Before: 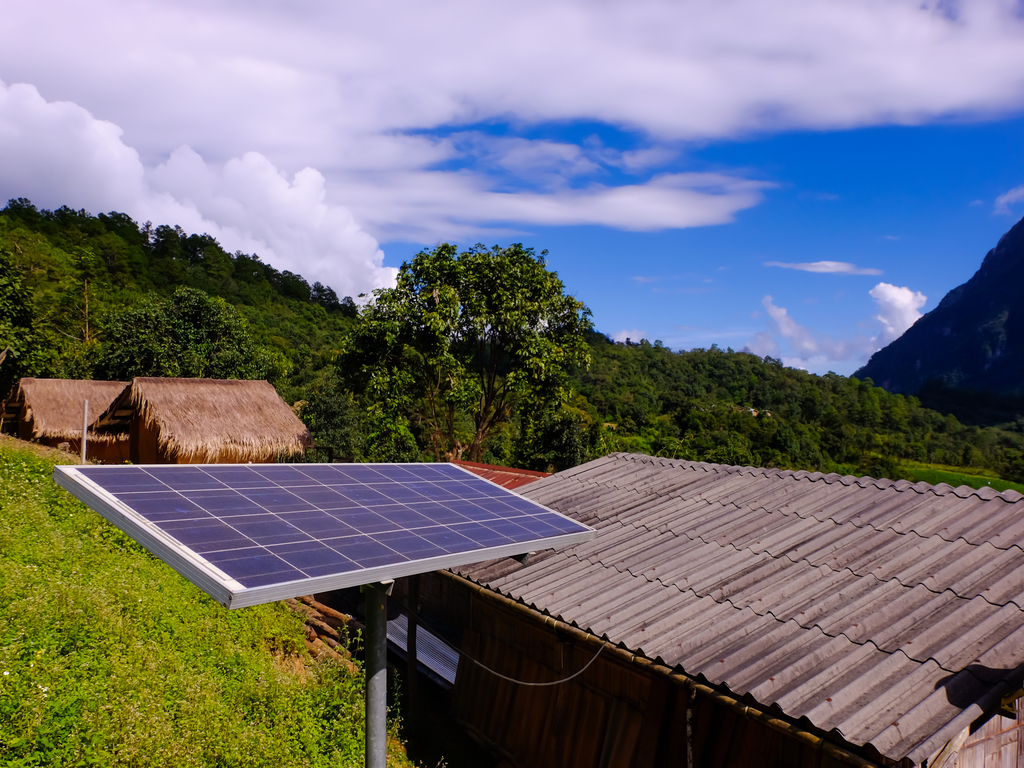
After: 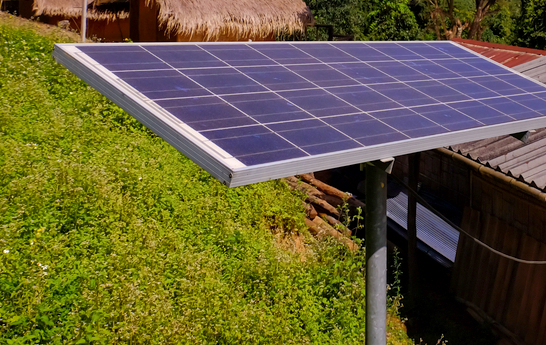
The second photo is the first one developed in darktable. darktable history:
local contrast: mode bilateral grid, contrast 21, coarseness 50, detail 141%, midtone range 0.2
shadows and highlights: on, module defaults
crop and rotate: top 54.975%, right 46.662%, bottom 0.097%
